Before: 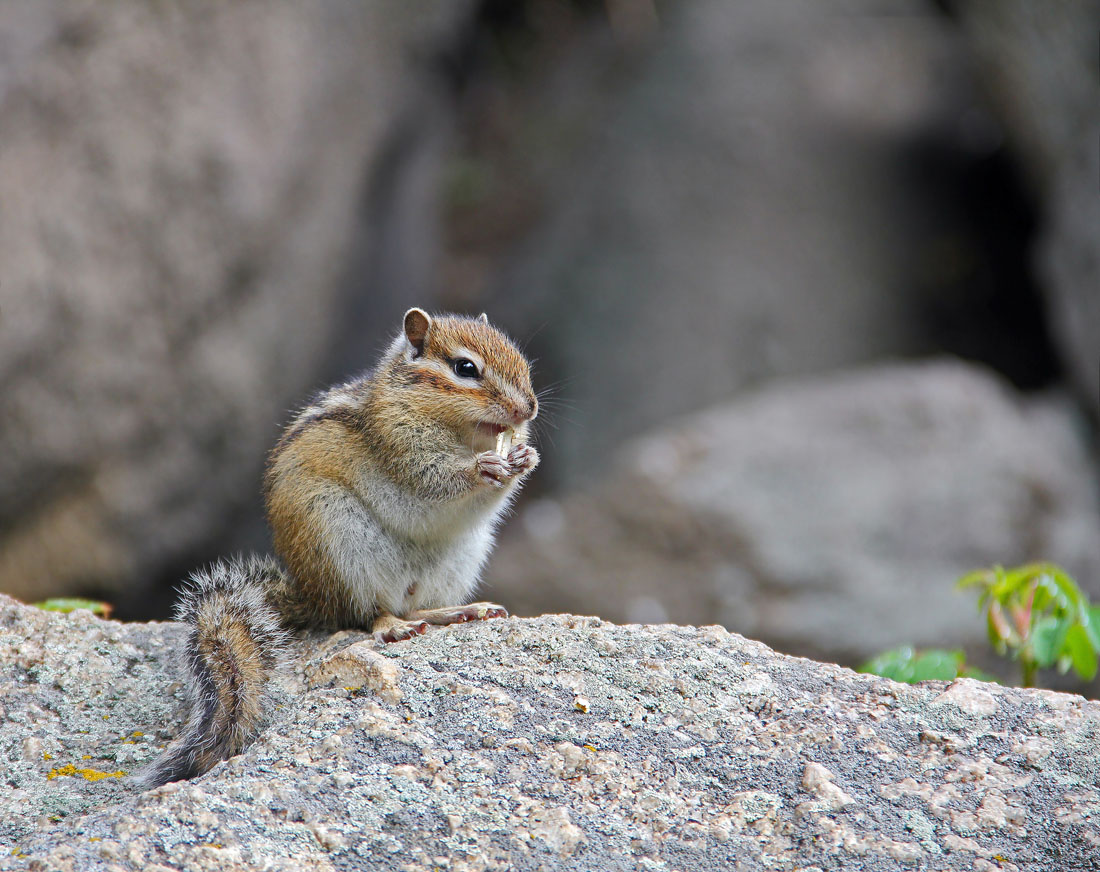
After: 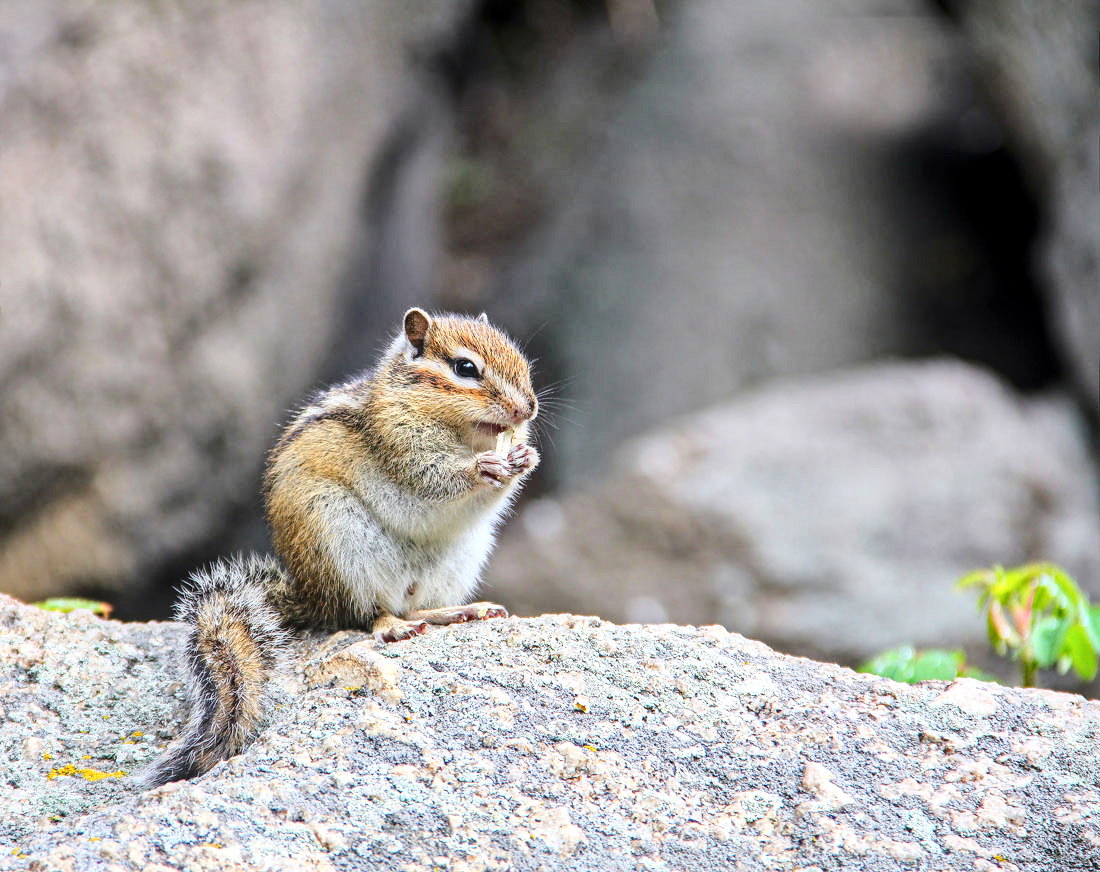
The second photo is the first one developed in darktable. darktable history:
base curve: curves: ch0 [(0, 0) (0.028, 0.03) (0.121, 0.232) (0.46, 0.748) (0.859, 0.968) (1, 1)], preserve colors average RGB
local contrast: on, module defaults
color correction: highlights a* 0.073, highlights b* -0.65
